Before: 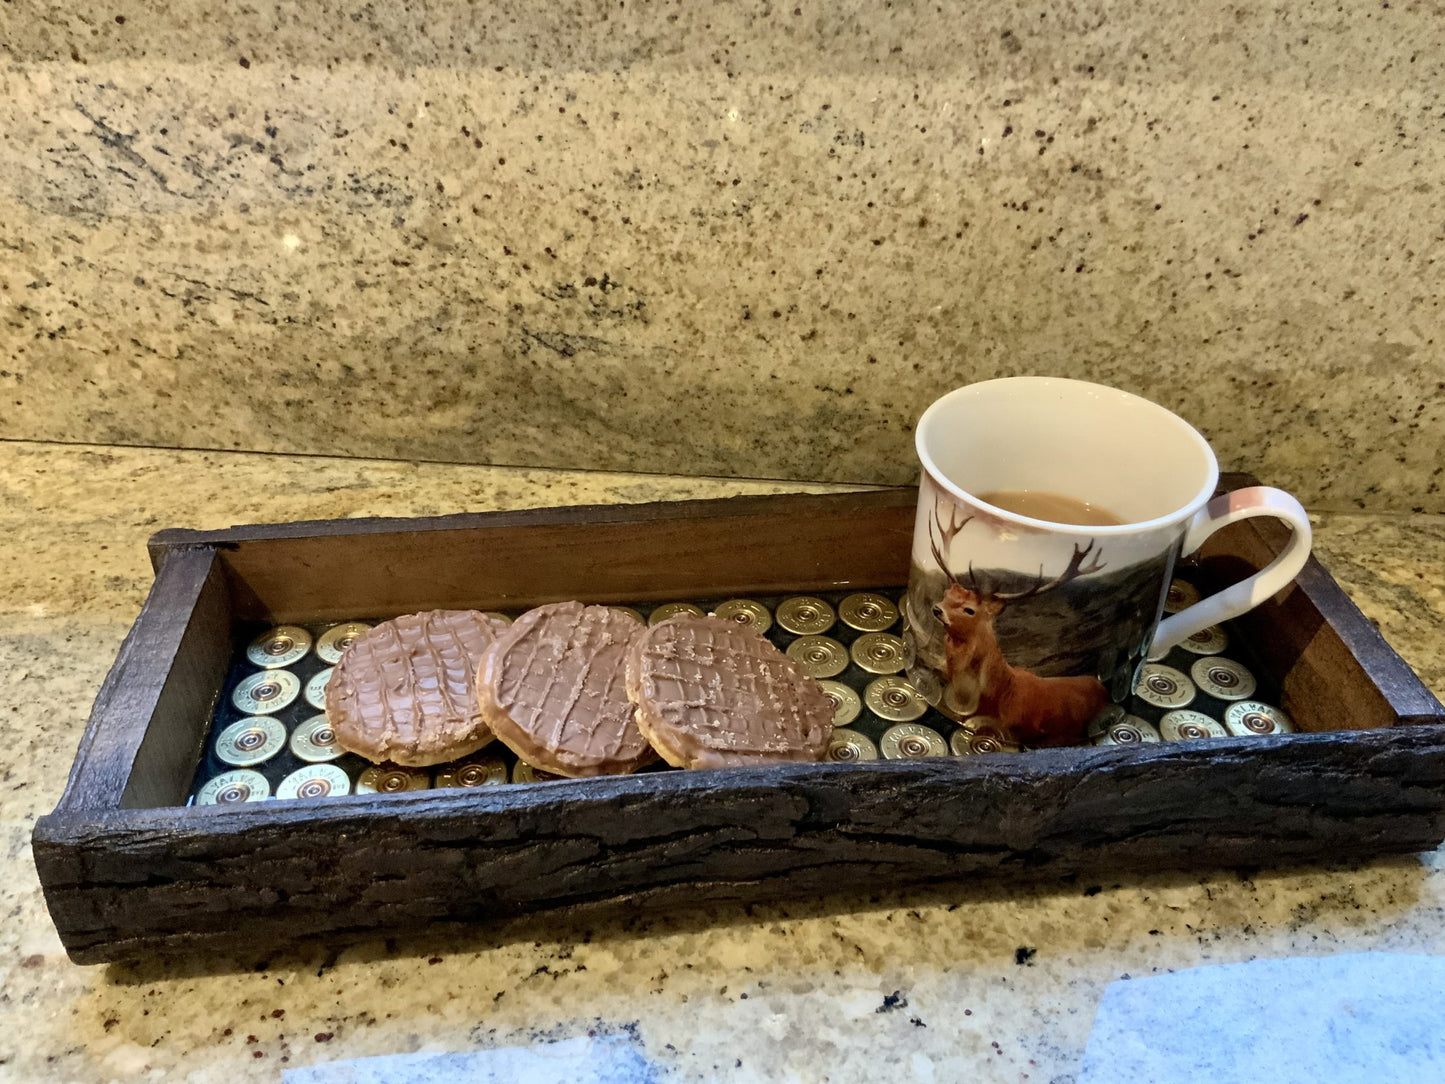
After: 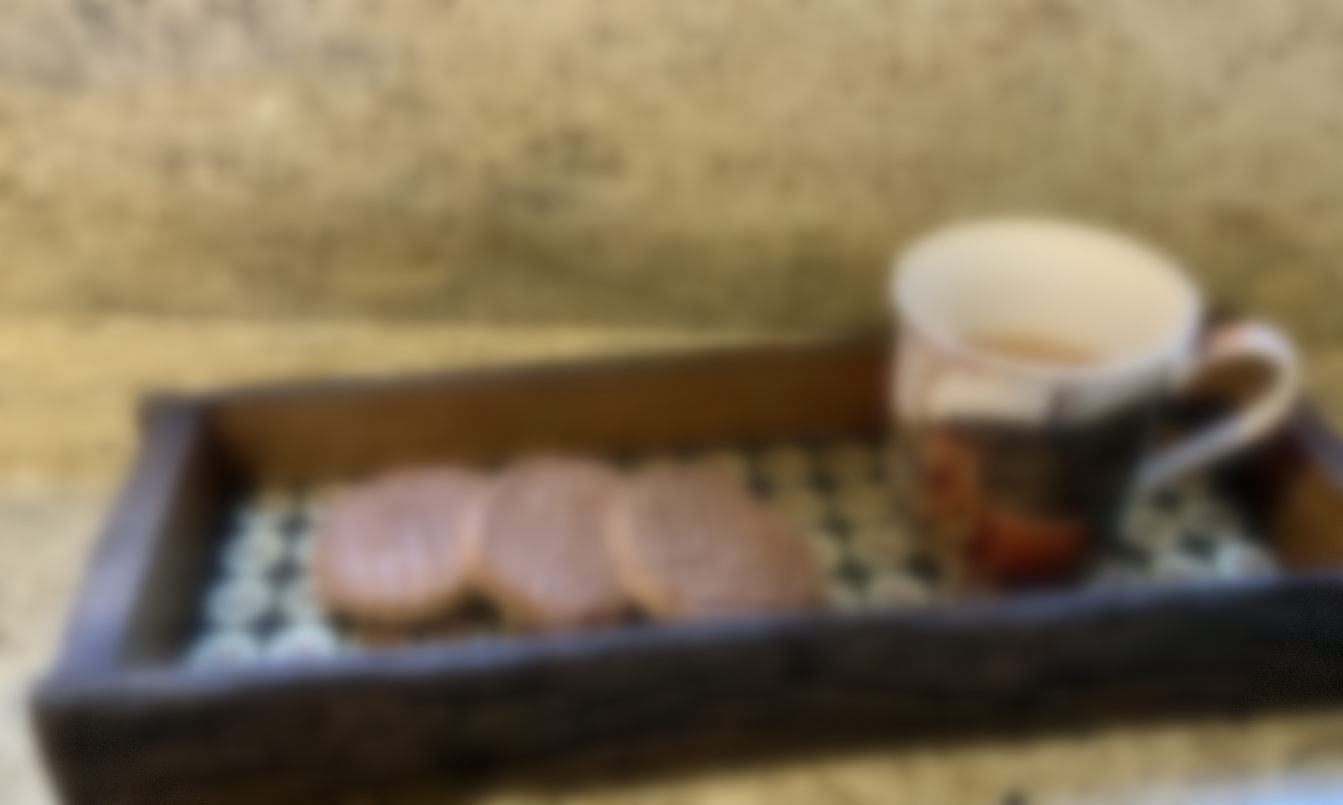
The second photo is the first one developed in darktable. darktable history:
lowpass: on, module defaults
white balance: red 0.984, blue 1.059
crop and rotate: angle 0.03°, top 11.643%, right 5.651%, bottom 11.189%
rotate and perspective: rotation -1.32°, lens shift (horizontal) -0.031, crop left 0.015, crop right 0.985, crop top 0.047, crop bottom 0.982
vignetting: fall-off start 100%, fall-off radius 71%, brightness -0.434, saturation -0.2, width/height ratio 1.178, dithering 8-bit output, unbound false
